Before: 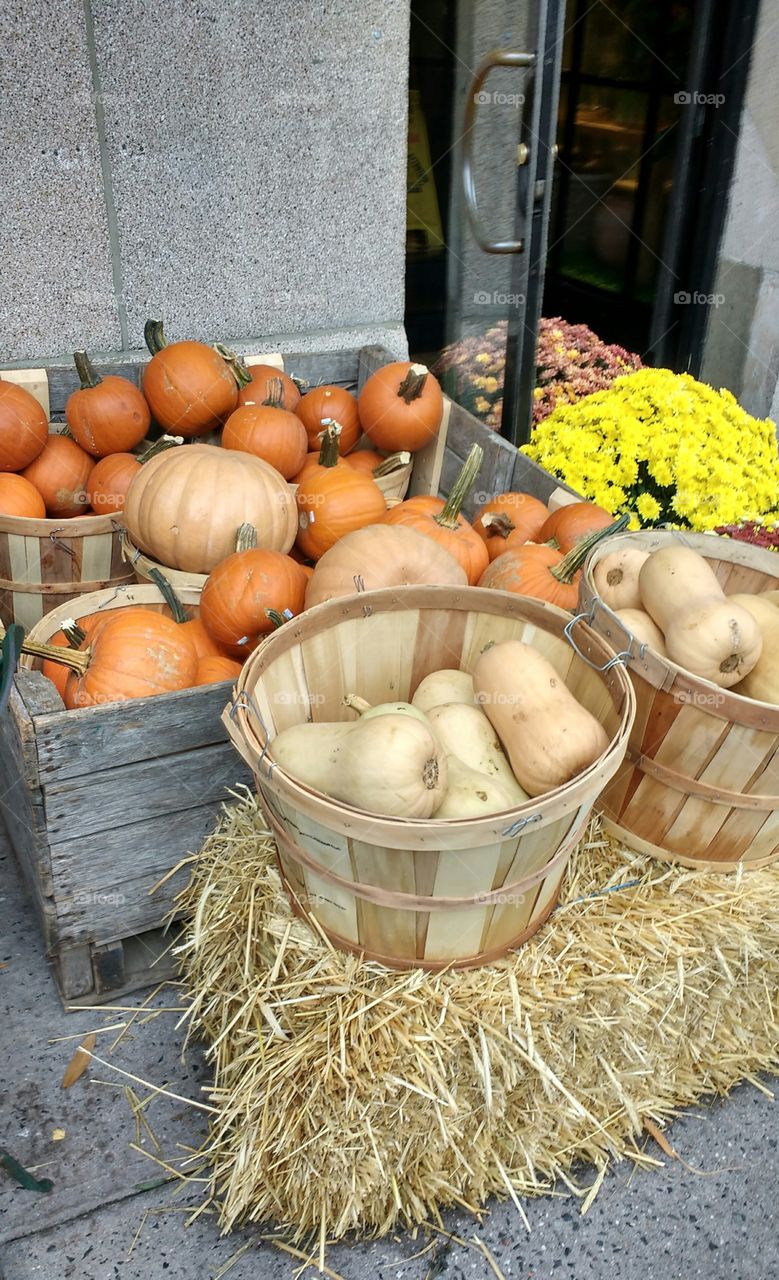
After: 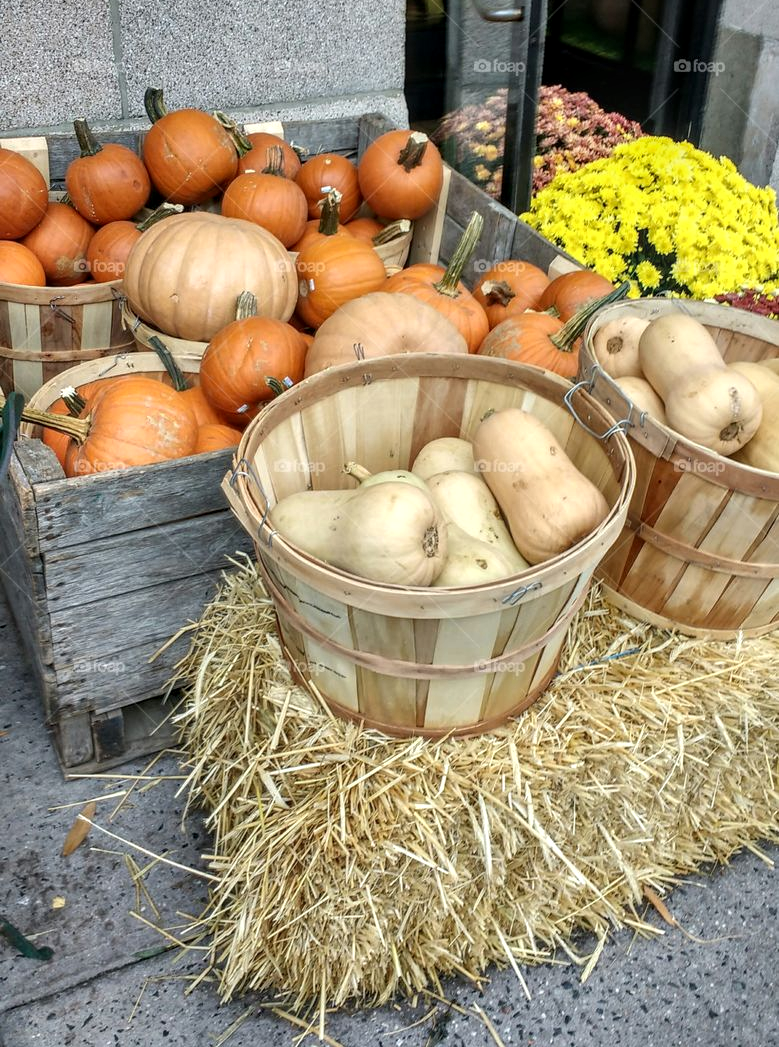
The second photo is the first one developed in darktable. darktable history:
crop and rotate: top 18.127%
local contrast: detail 130%
